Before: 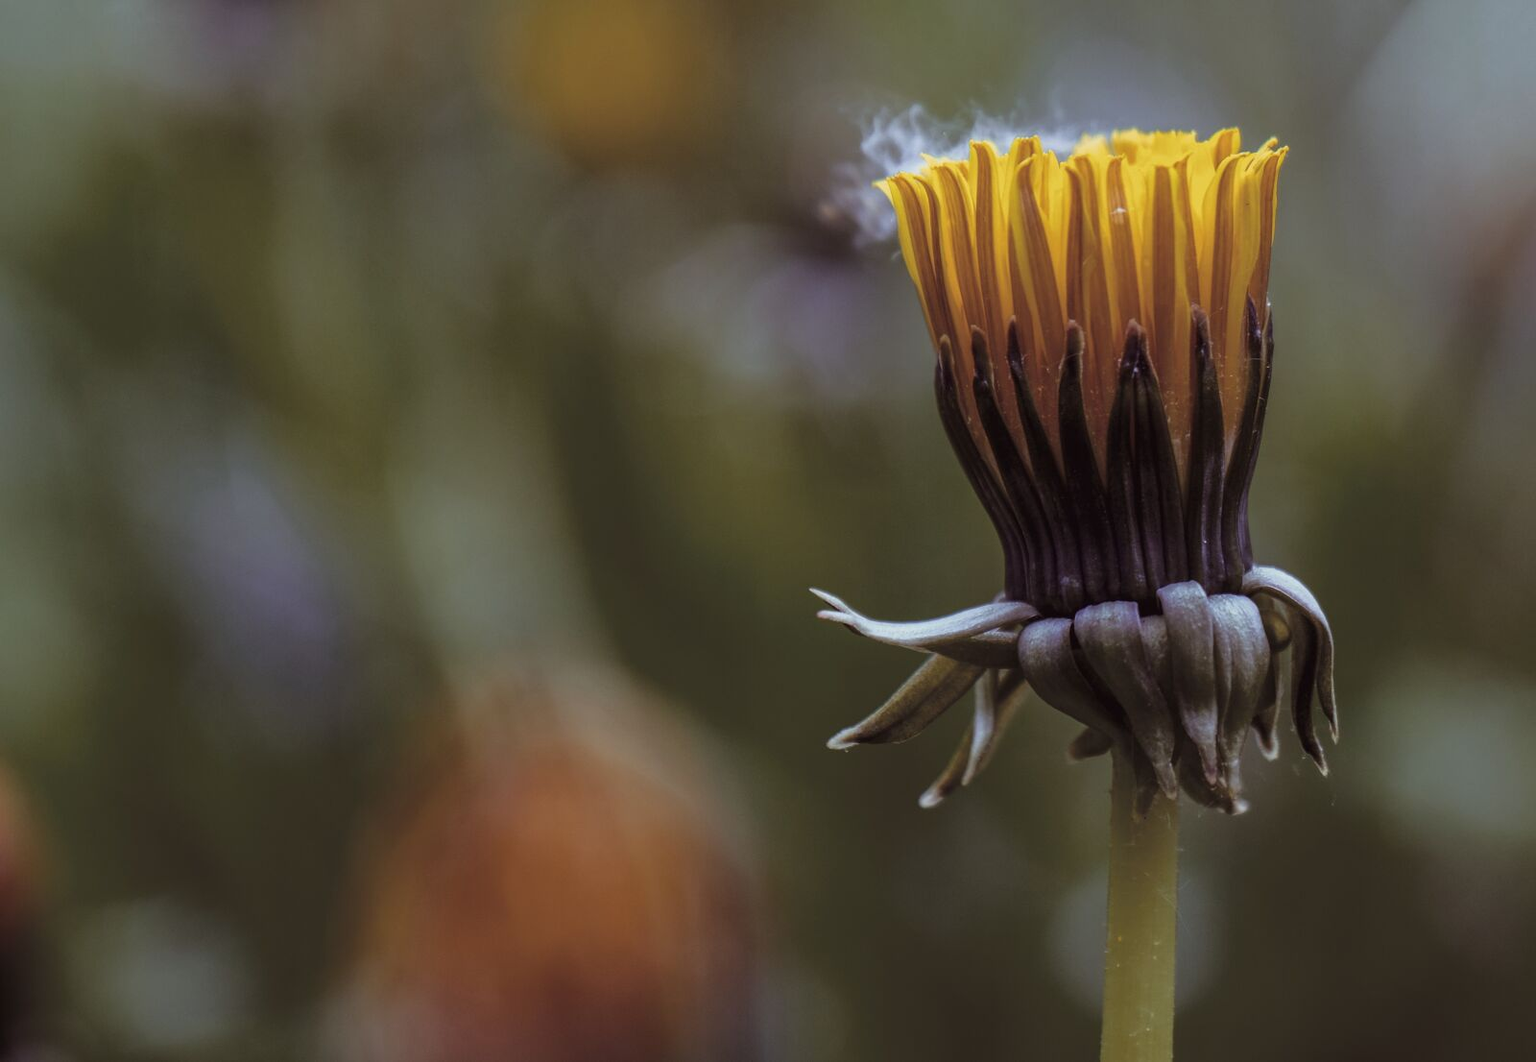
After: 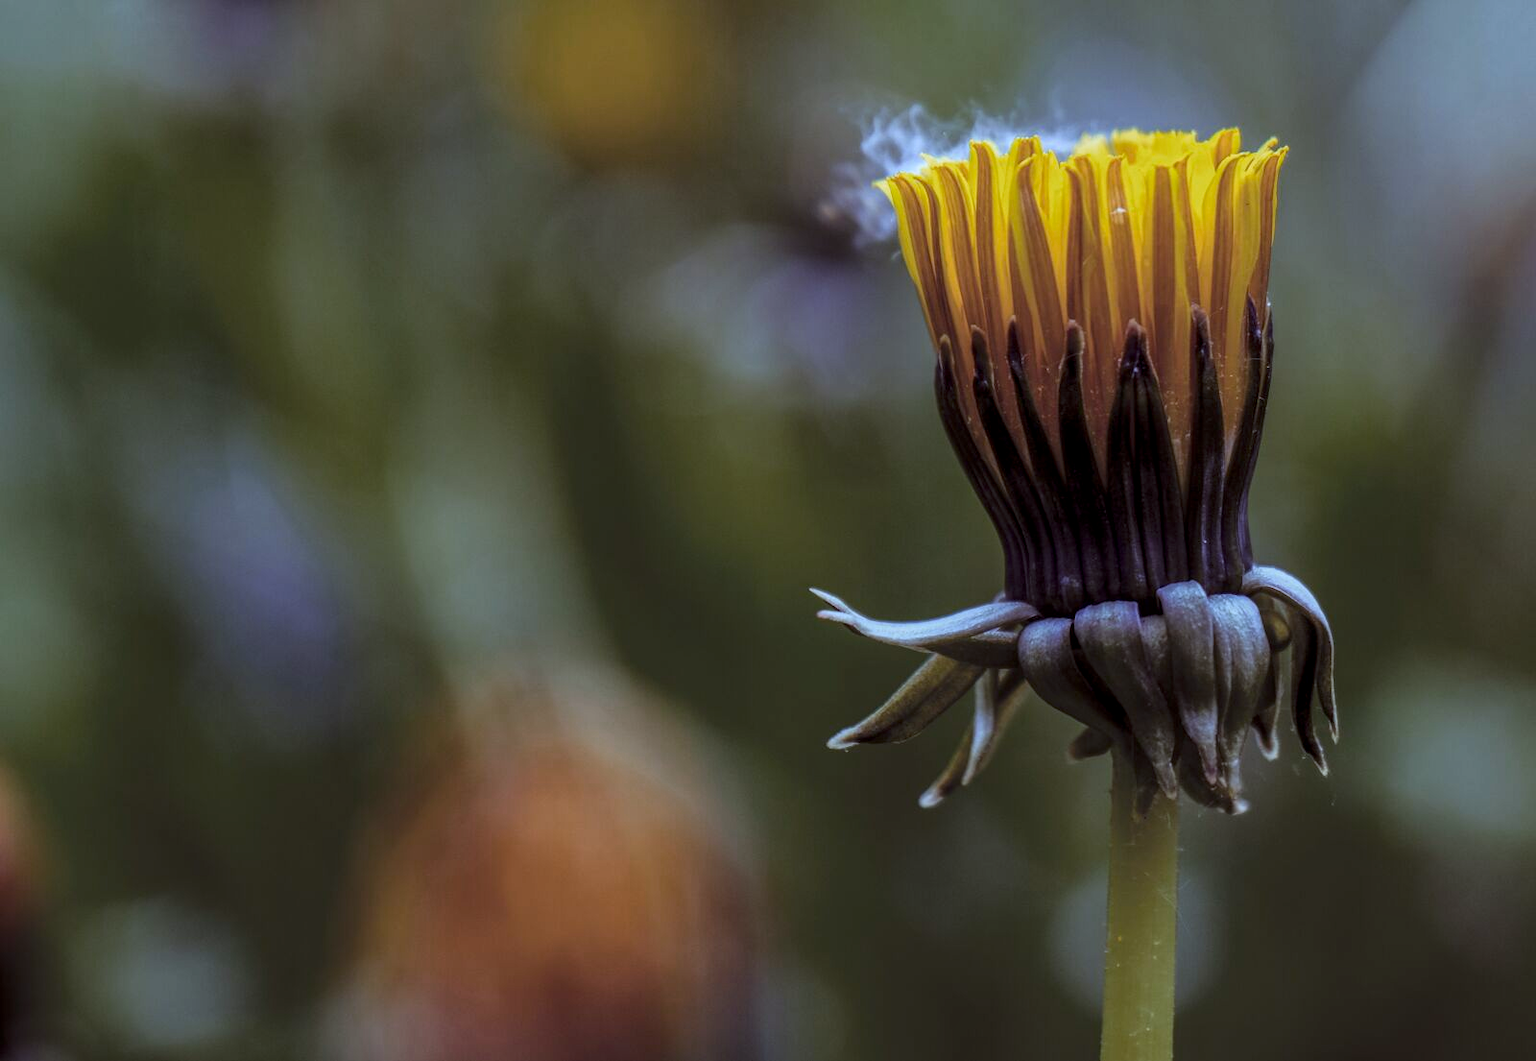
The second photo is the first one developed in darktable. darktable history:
local contrast: on, module defaults
color zones: curves: ch0 [(0, 0.465) (0.092, 0.596) (0.289, 0.464) (0.429, 0.453) (0.571, 0.464) (0.714, 0.455) (0.857, 0.462) (1, 0.465)]
white balance: red 0.924, blue 1.095
contrast brightness saturation: contrast 0.08, saturation 0.2
